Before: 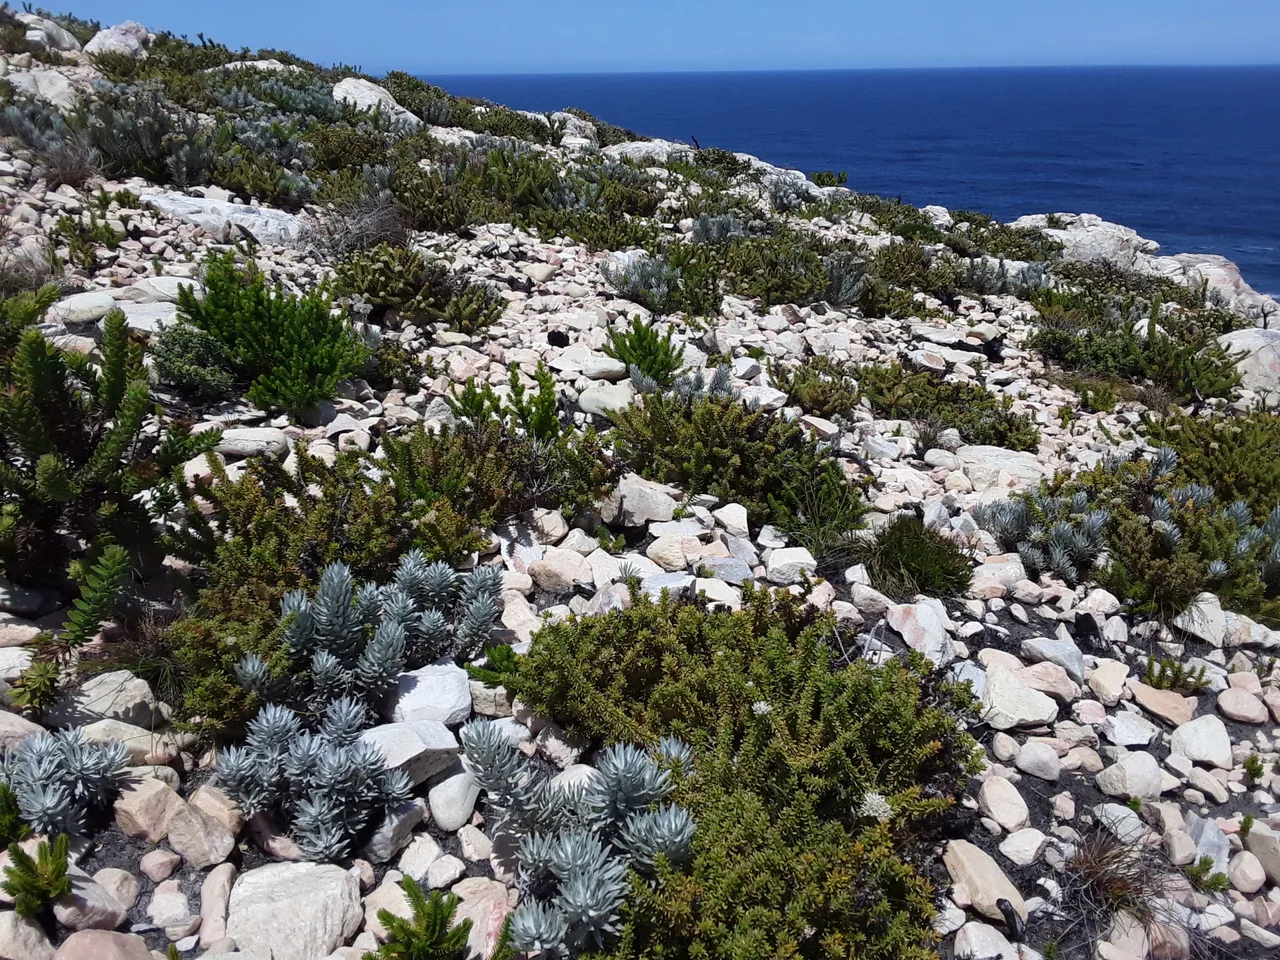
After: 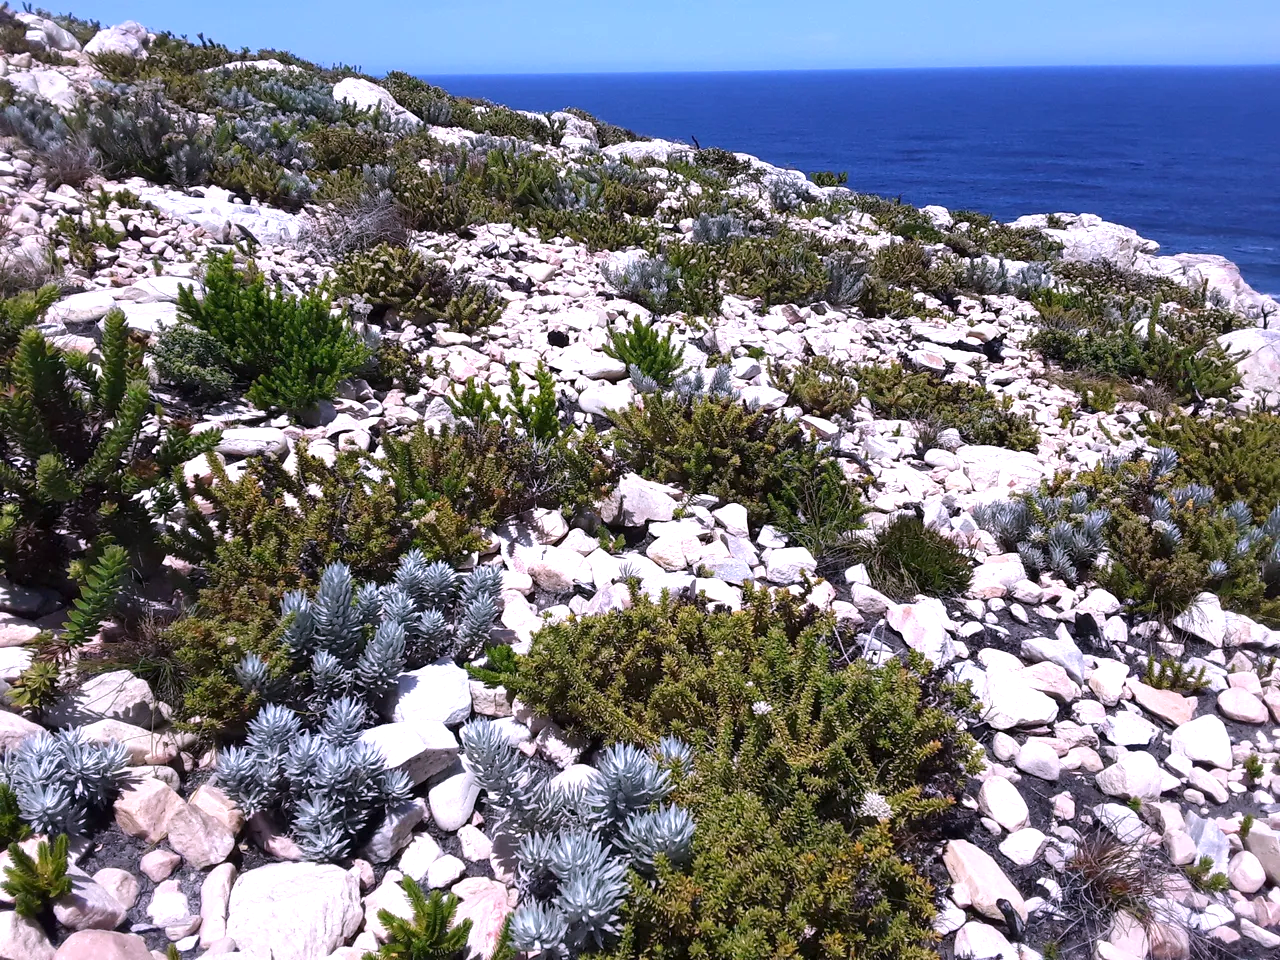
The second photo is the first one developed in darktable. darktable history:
exposure: exposure 0.6 EV, compensate highlight preservation false
white balance: red 1.066, blue 1.119
